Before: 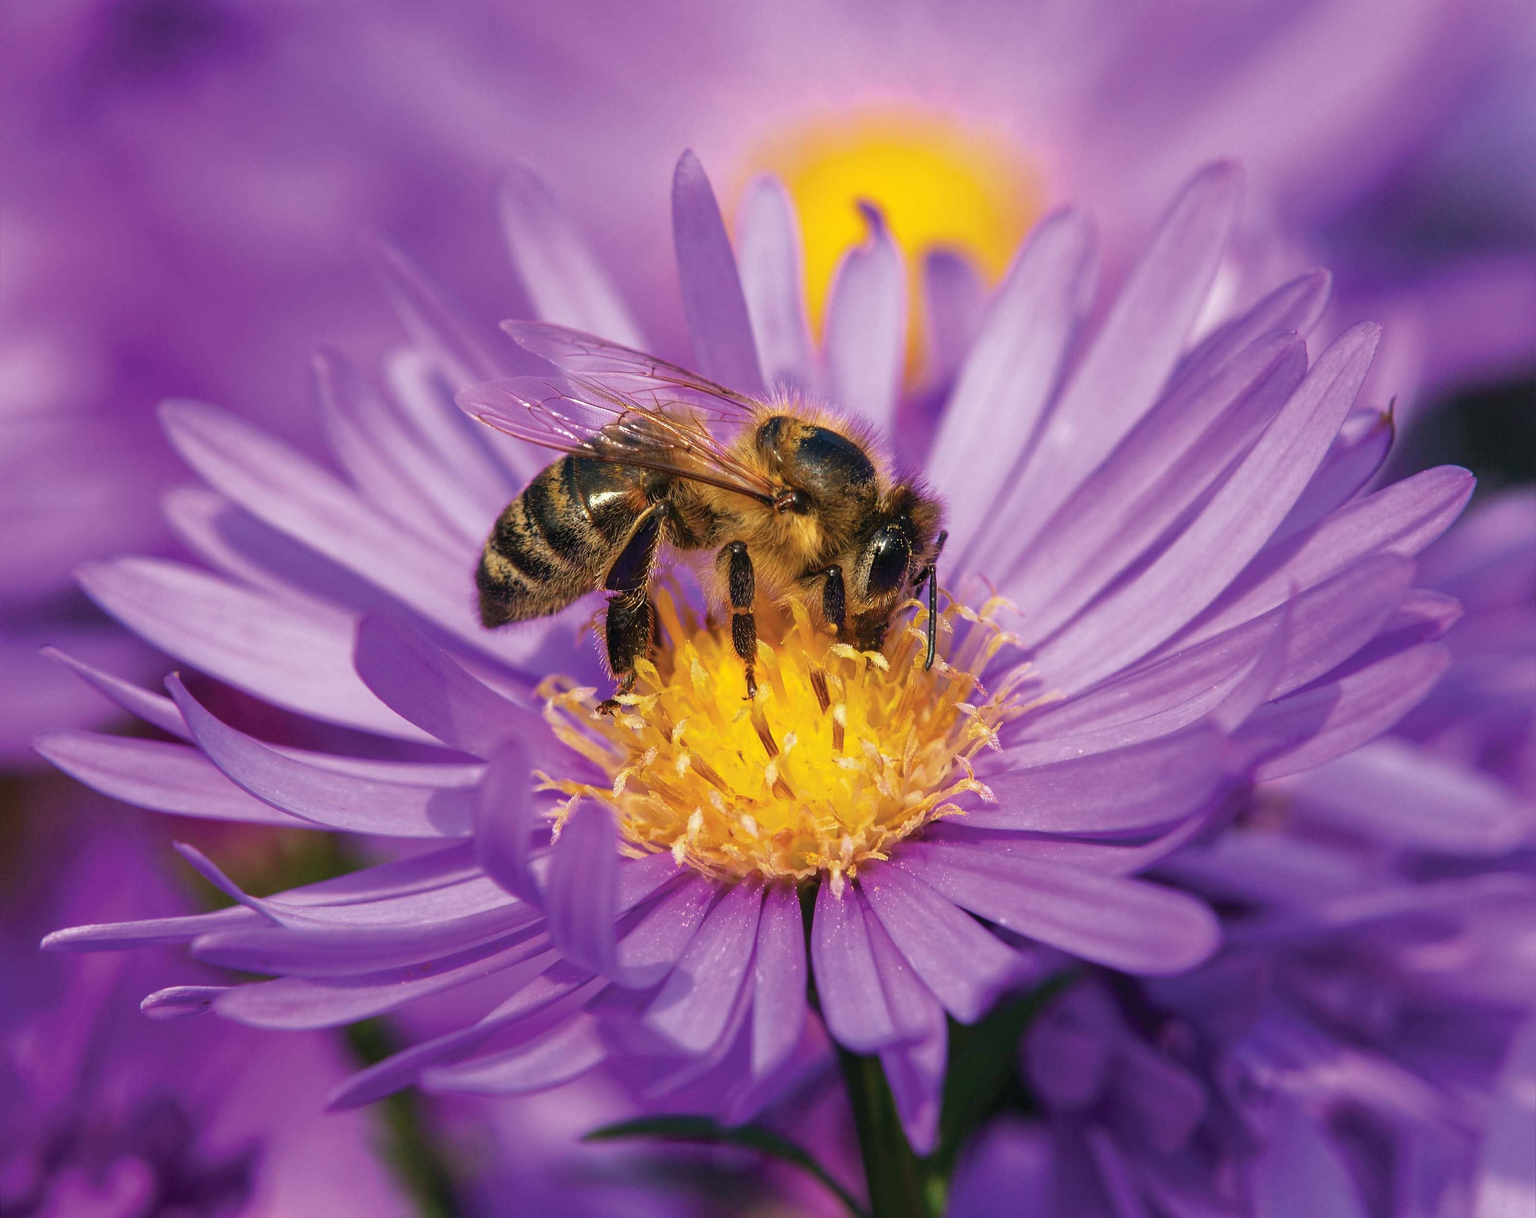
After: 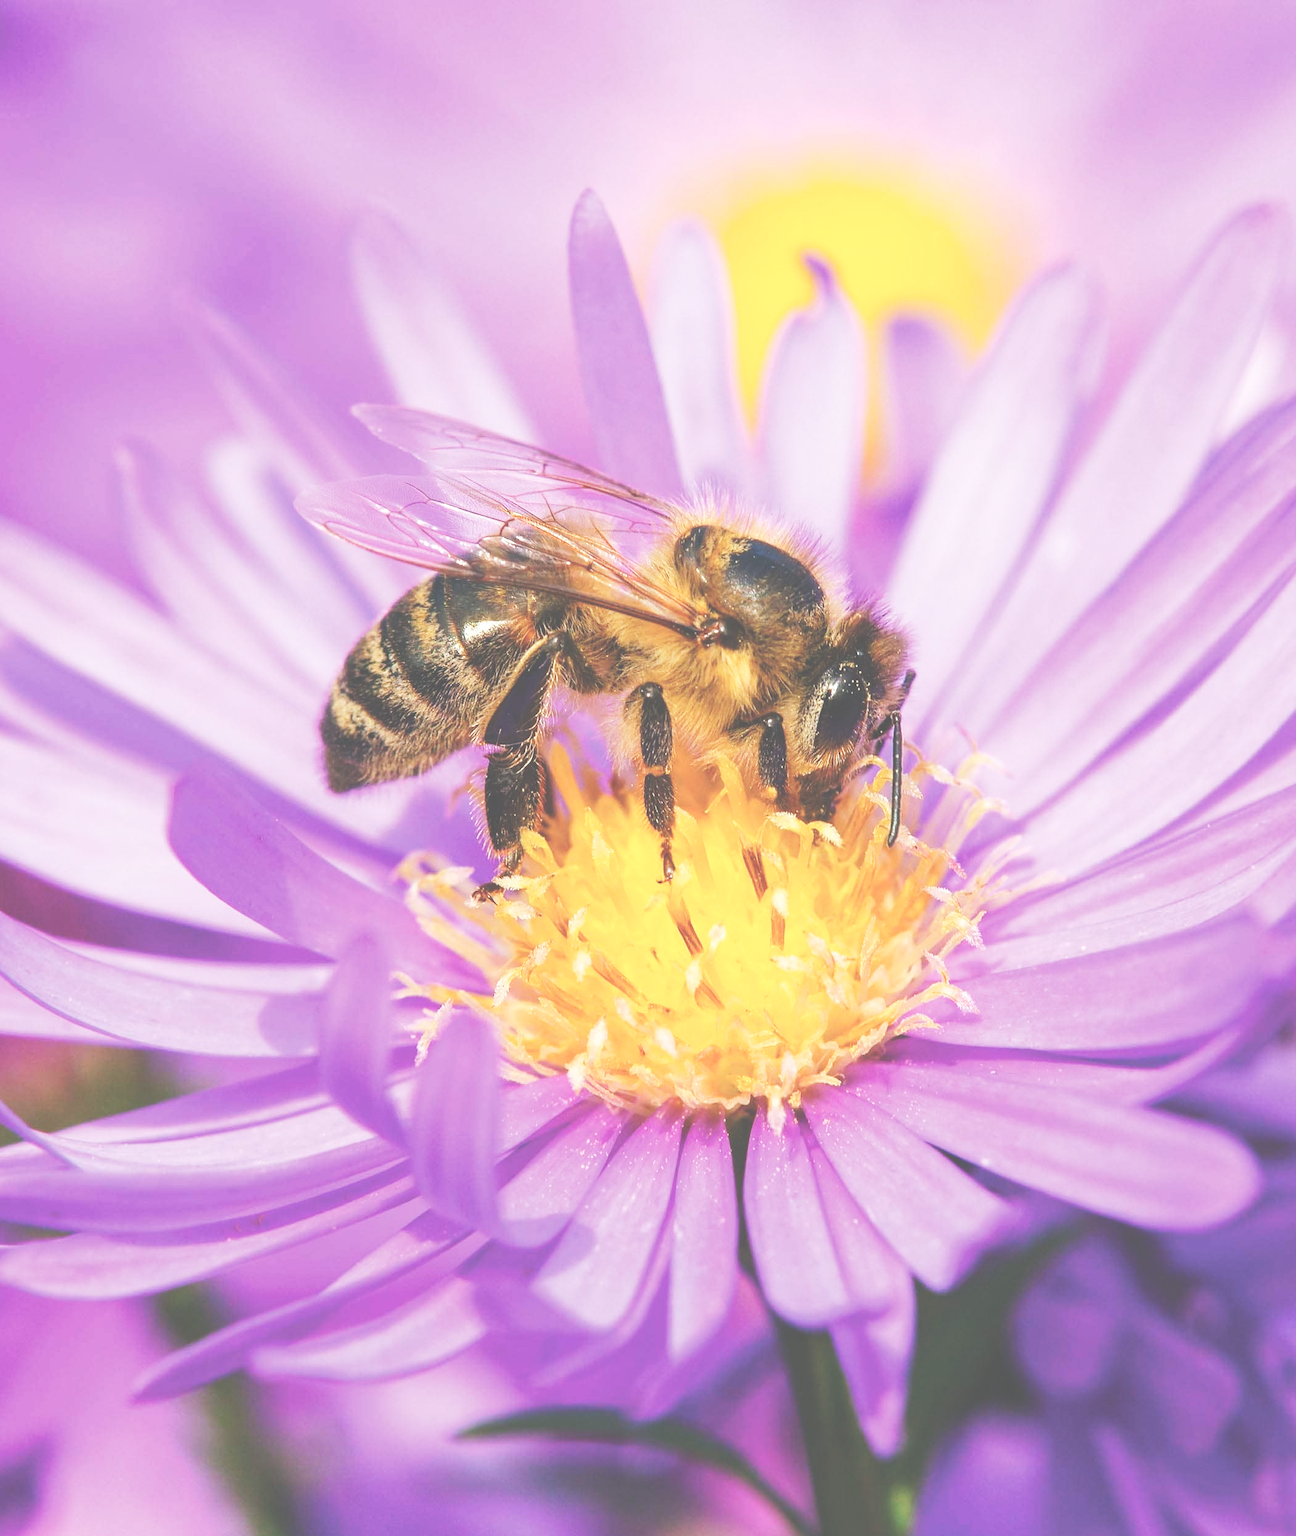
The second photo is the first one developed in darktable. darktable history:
exposure: black level correction -0.039, exposure 0.064 EV, compensate highlight preservation false
tone curve: curves: ch0 [(0, 0) (0.003, 0.273) (0.011, 0.276) (0.025, 0.276) (0.044, 0.28) (0.069, 0.283) (0.1, 0.288) (0.136, 0.293) (0.177, 0.302) (0.224, 0.321) (0.277, 0.349) (0.335, 0.393) (0.399, 0.448) (0.468, 0.51) (0.543, 0.589) (0.623, 0.677) (0.709, 0.761) (0.801, 0.839) (0.898, 0.909) (1, 1)], preserve colors none
crop and rotate: left 14.447%, right 18.634%
sharpen: radius 5.369, amount 0.313, threshold 26.652
base curve: curves: ch0 [(0, 0) (0.005, 0.002) (0.15, 0.3) (0.4, 0.7) (0.75, 0.95) (1, 1)], preserve colors none
